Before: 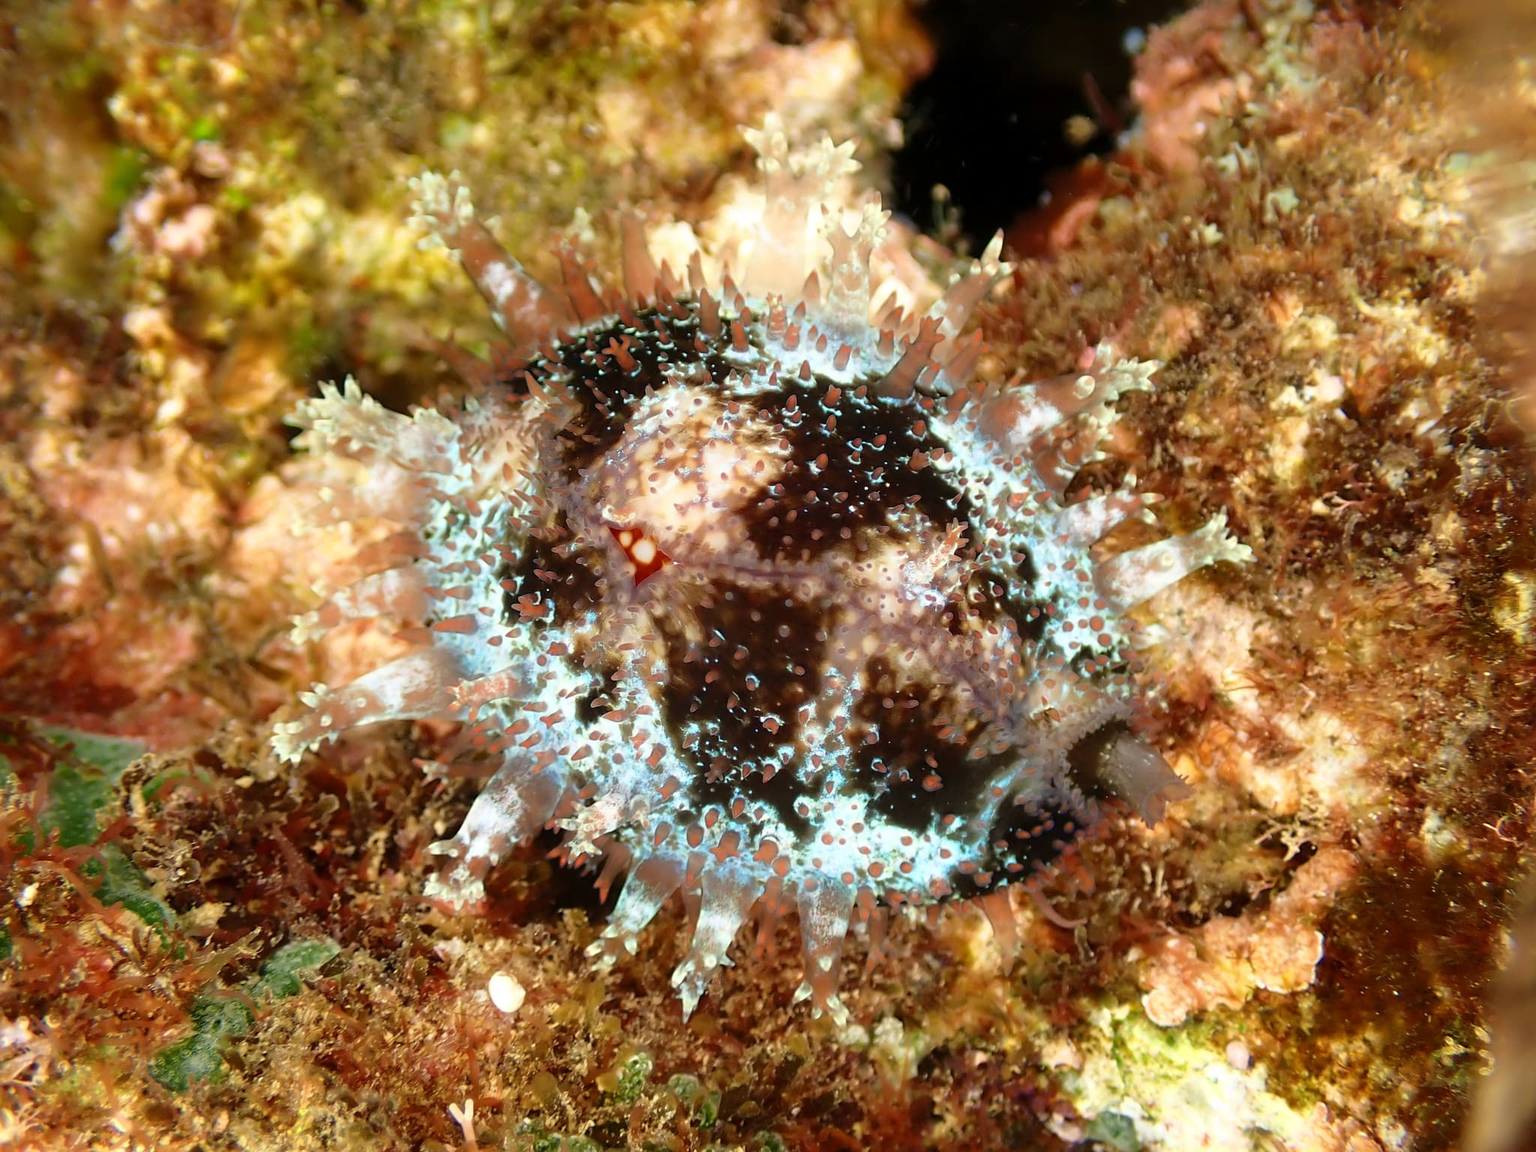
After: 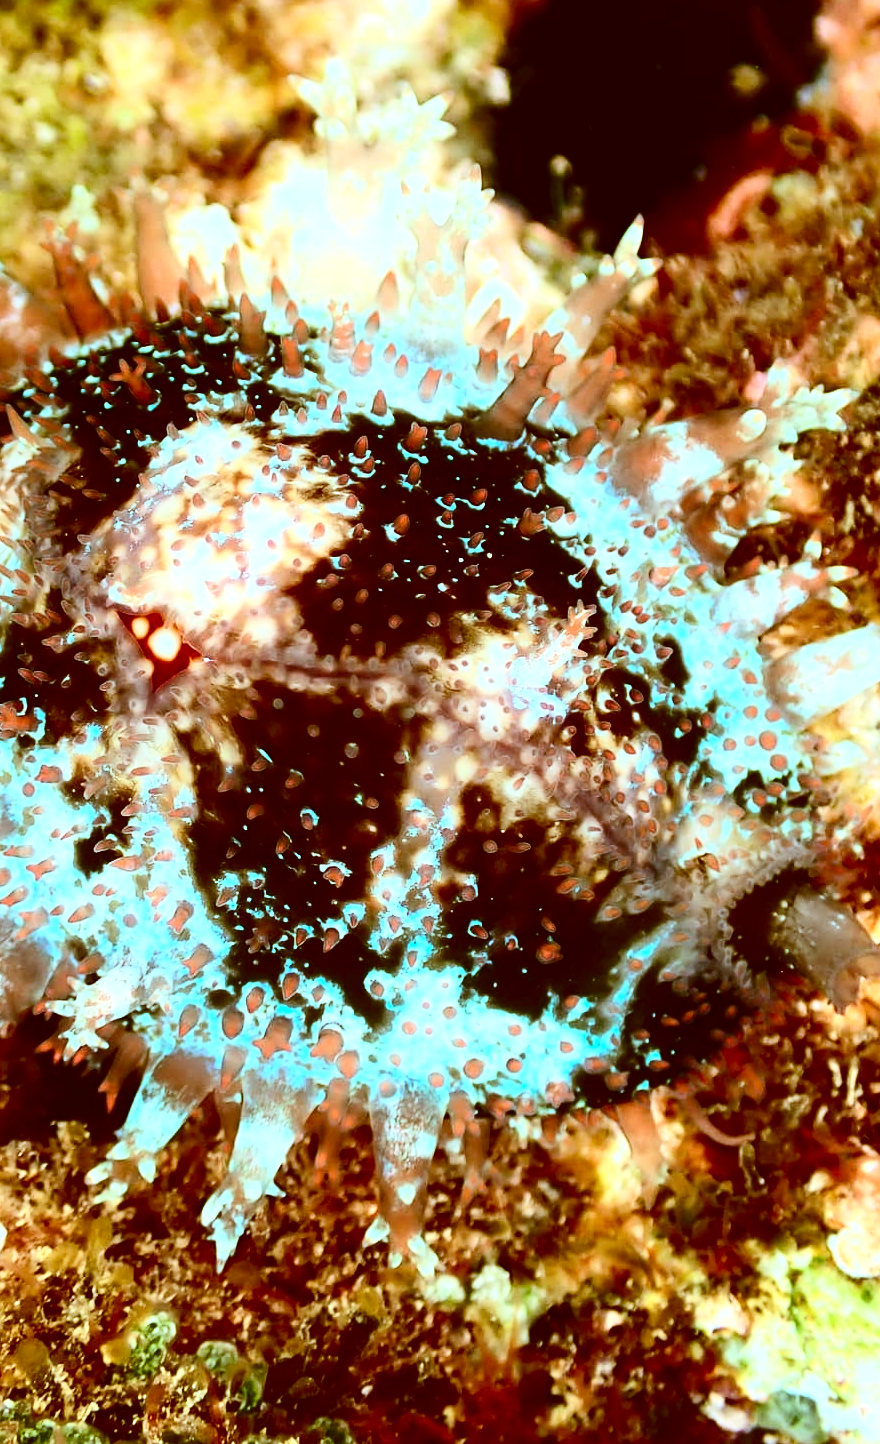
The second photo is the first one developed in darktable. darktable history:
crop: left 33.908%, top 5.965%, right 23.092%
contrast brightness saturation: contrast 0.323, brightness -0.065, saturation 0.171
color correction: highlights a* -13.88, highlights b* -16.53, shadows a* 10.77, shadows b* 30.07
exposure: black level correction 0.001, exposure 0.499 EV, compensate highlight preservation false
